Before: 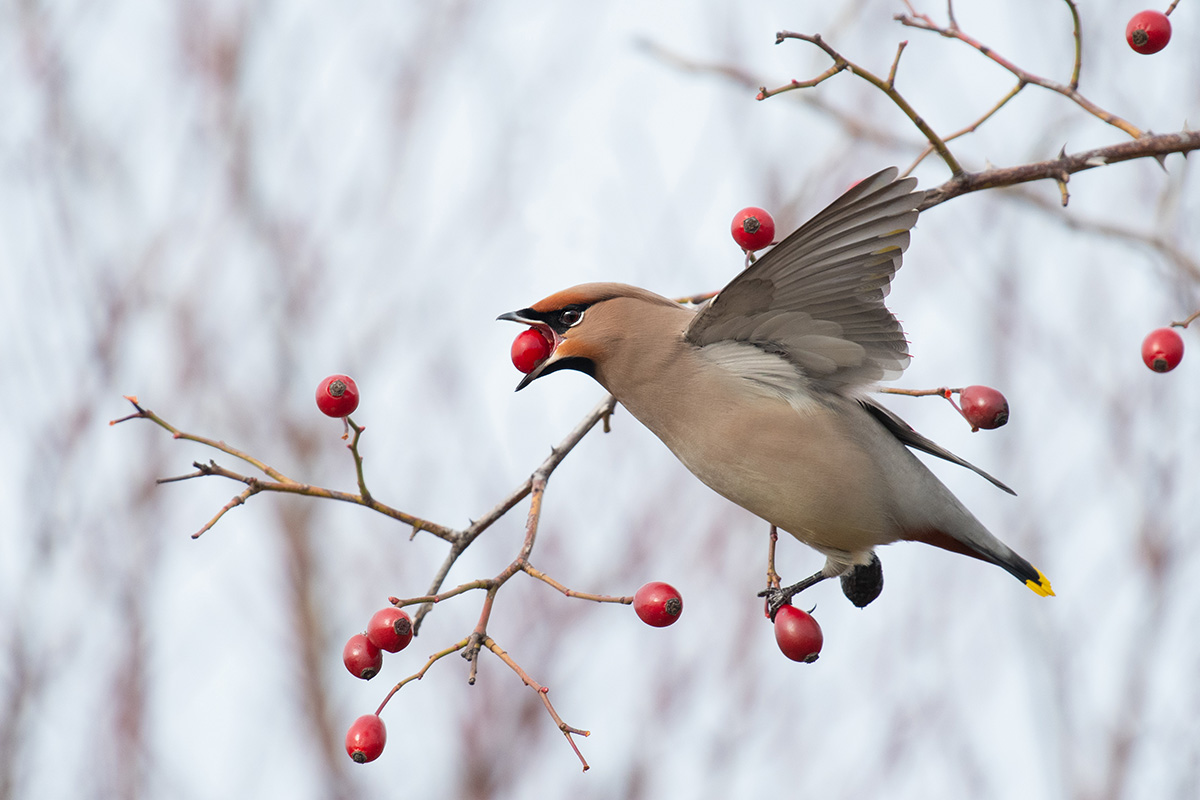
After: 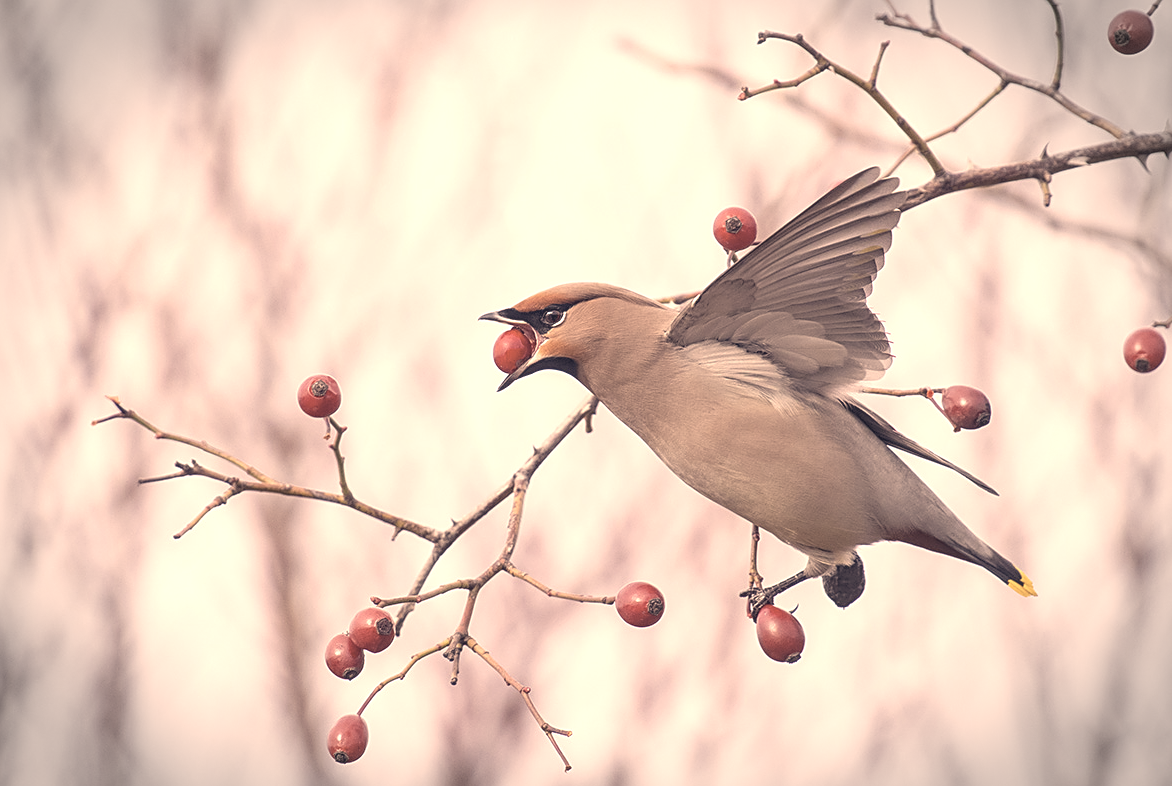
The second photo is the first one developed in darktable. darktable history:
local contrast: on, module defaults
color correction: highlights a* 20.11, highlights b* 27.33, shadows a* 3.37, shadows b* -16.97, saturation 0.75
tone equalizer: -8 EV -1.82 EV, -7 EV -1.19 EV, -6 EV -1.61 EV
sharpen: on, module defaults
vignetting: automatic ratio true, dithering 8-bit output
contrast brightness saturation: contrast -0.249, saturation -0.425
crop and rotate: left 1.553%, right 0.732%, bottom 1.74%
exposure: black level correction 0, exposure 0.95 EV, compensate highlight preservation false
